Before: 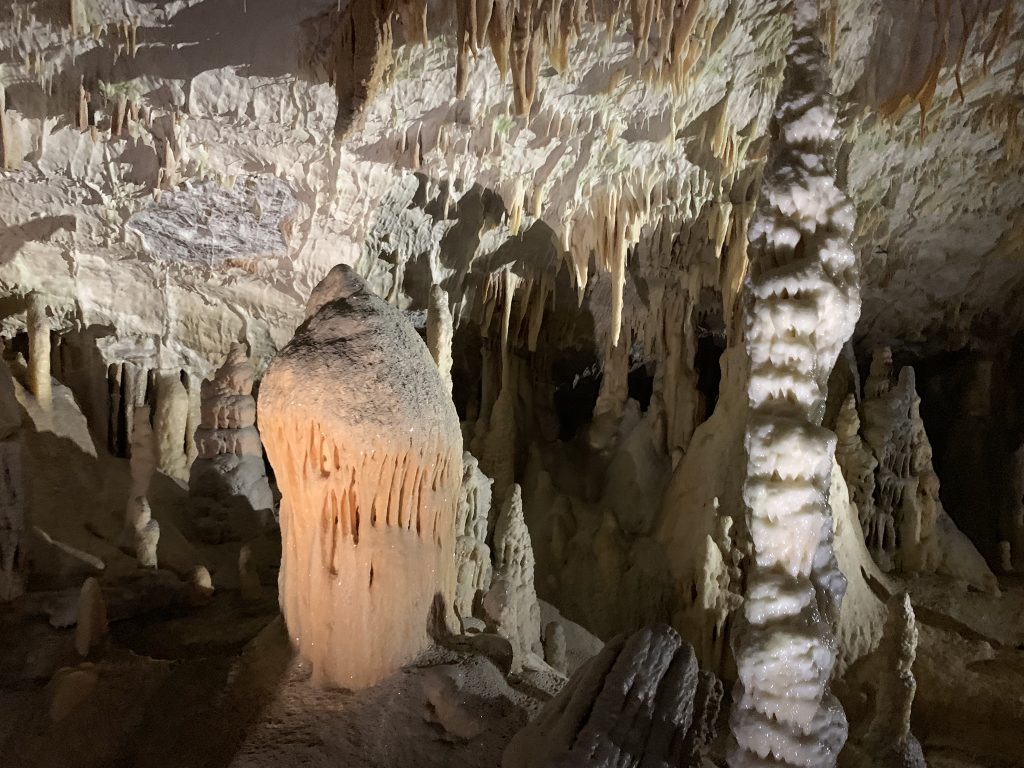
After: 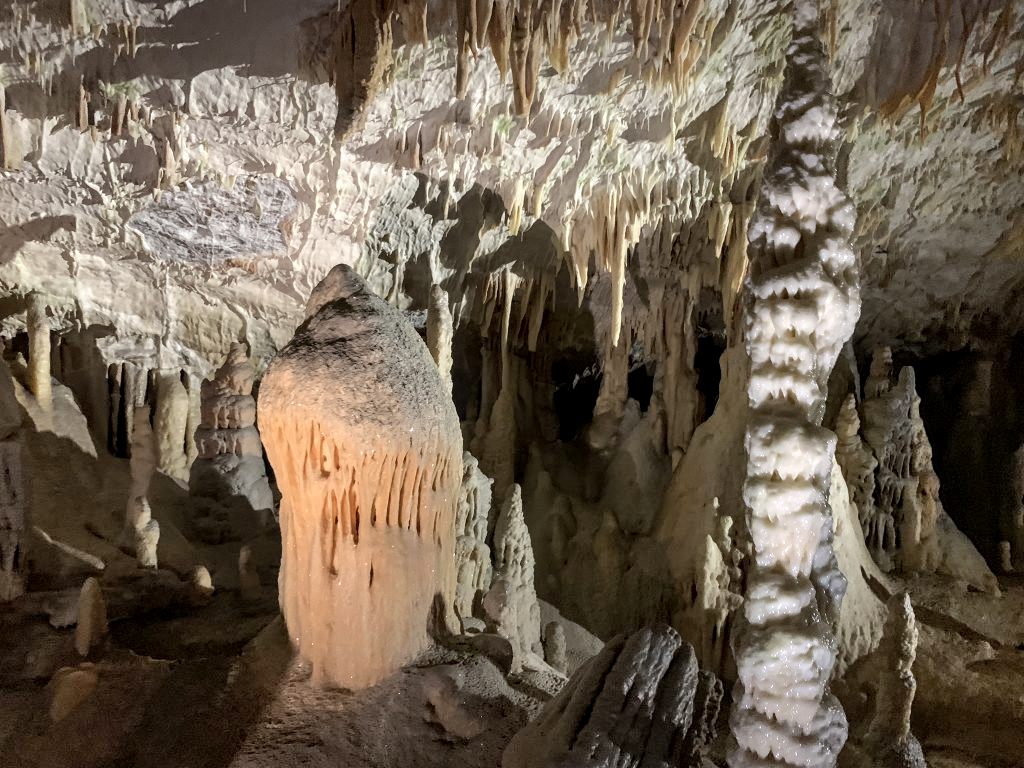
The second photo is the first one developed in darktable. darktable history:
shadows and highlights: highlights 72.63, soften with gaussian
local contrast: detail 130%
